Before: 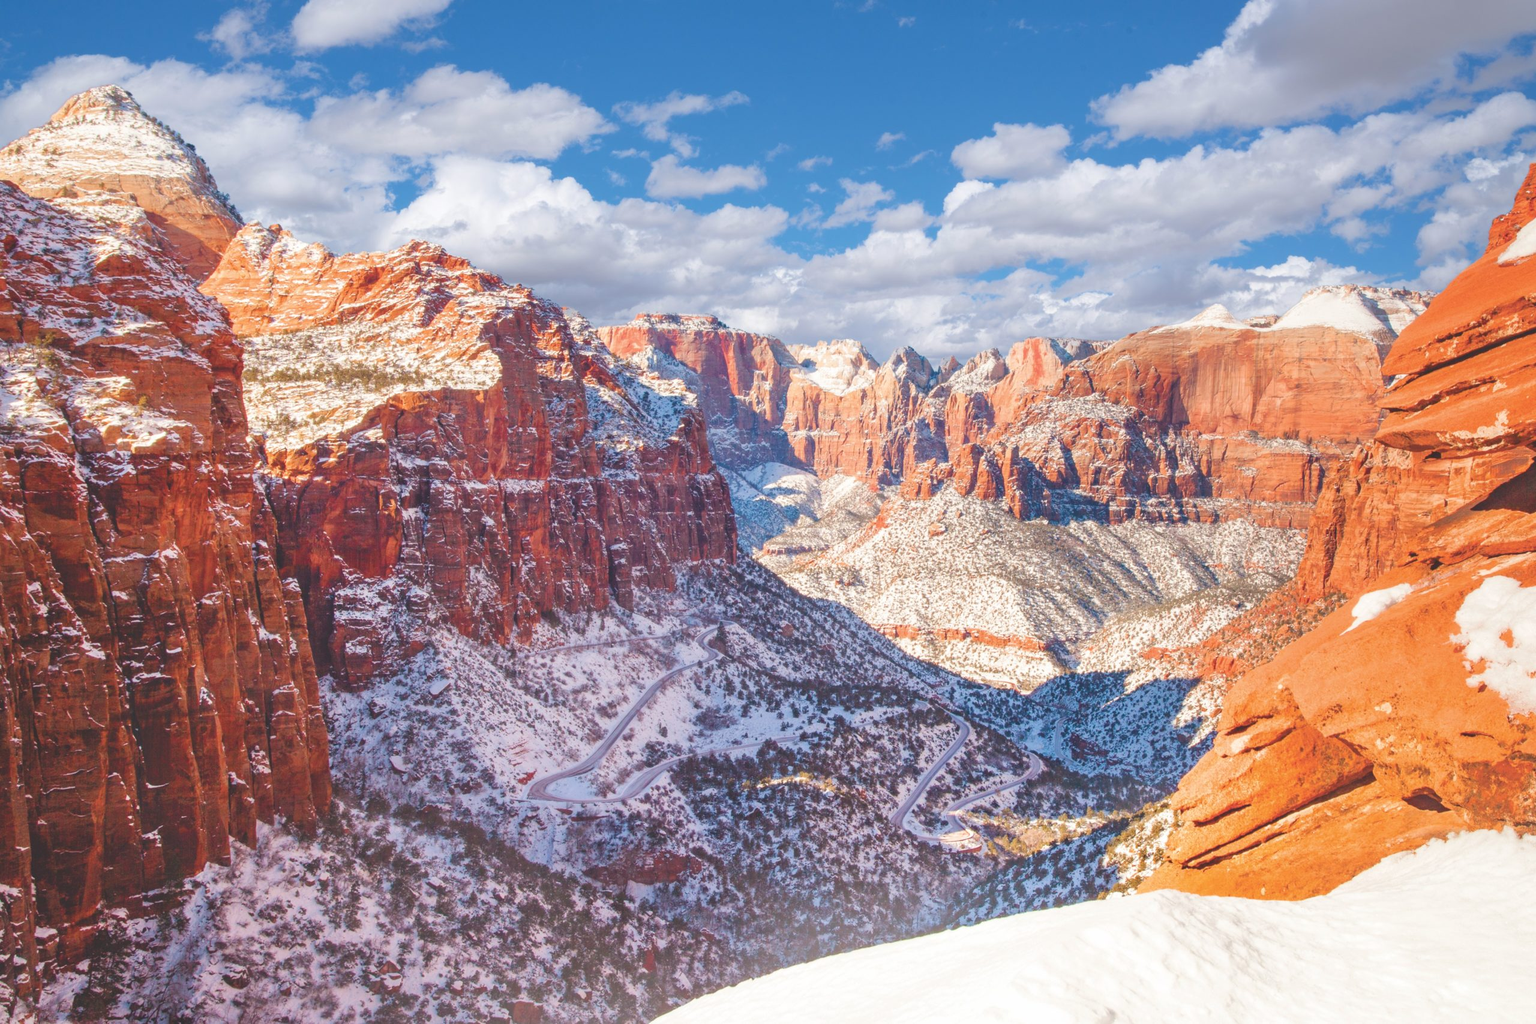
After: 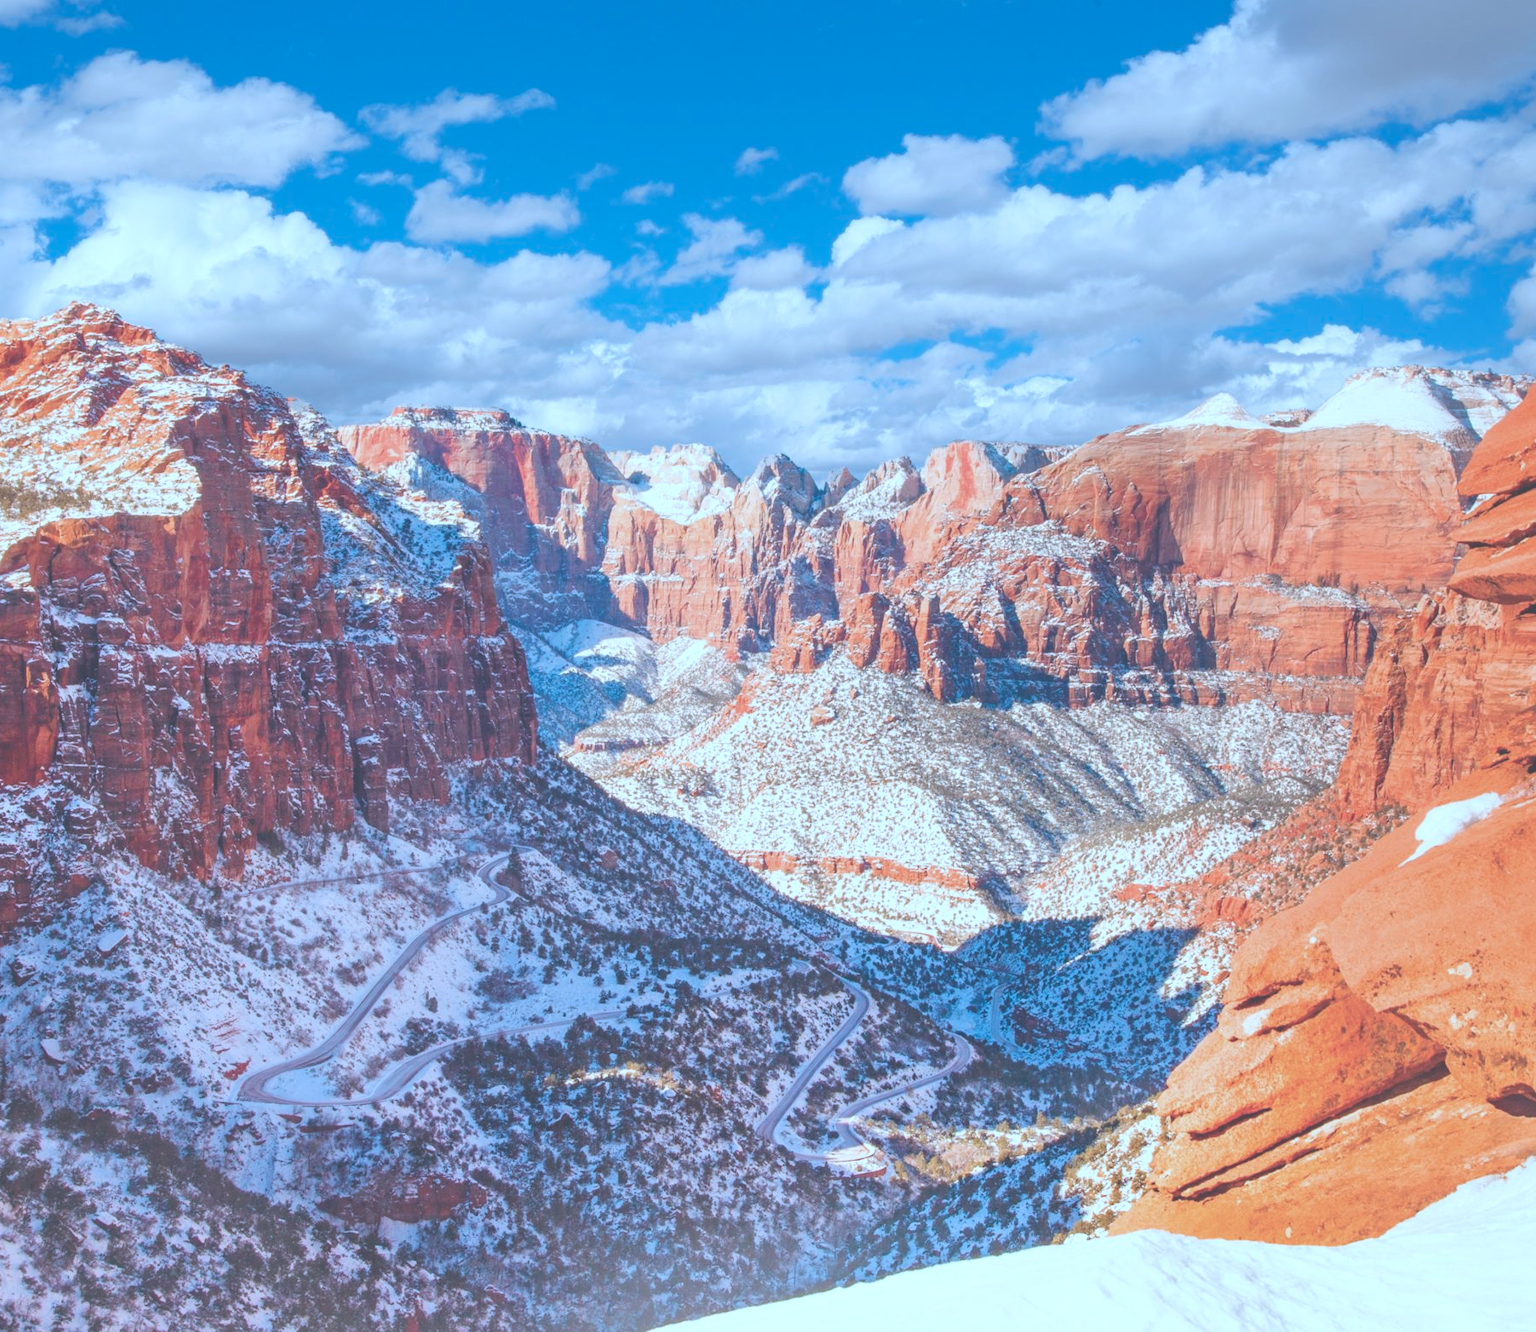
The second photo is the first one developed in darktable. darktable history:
crop and rotate: left 23.54%, top 2.849%, right 6.422%, bottom 6.067%
exposure: black level correction -0.029, compensate highlight preservation false
color correction: highlights a* -8.79, highlights b* -23.01
